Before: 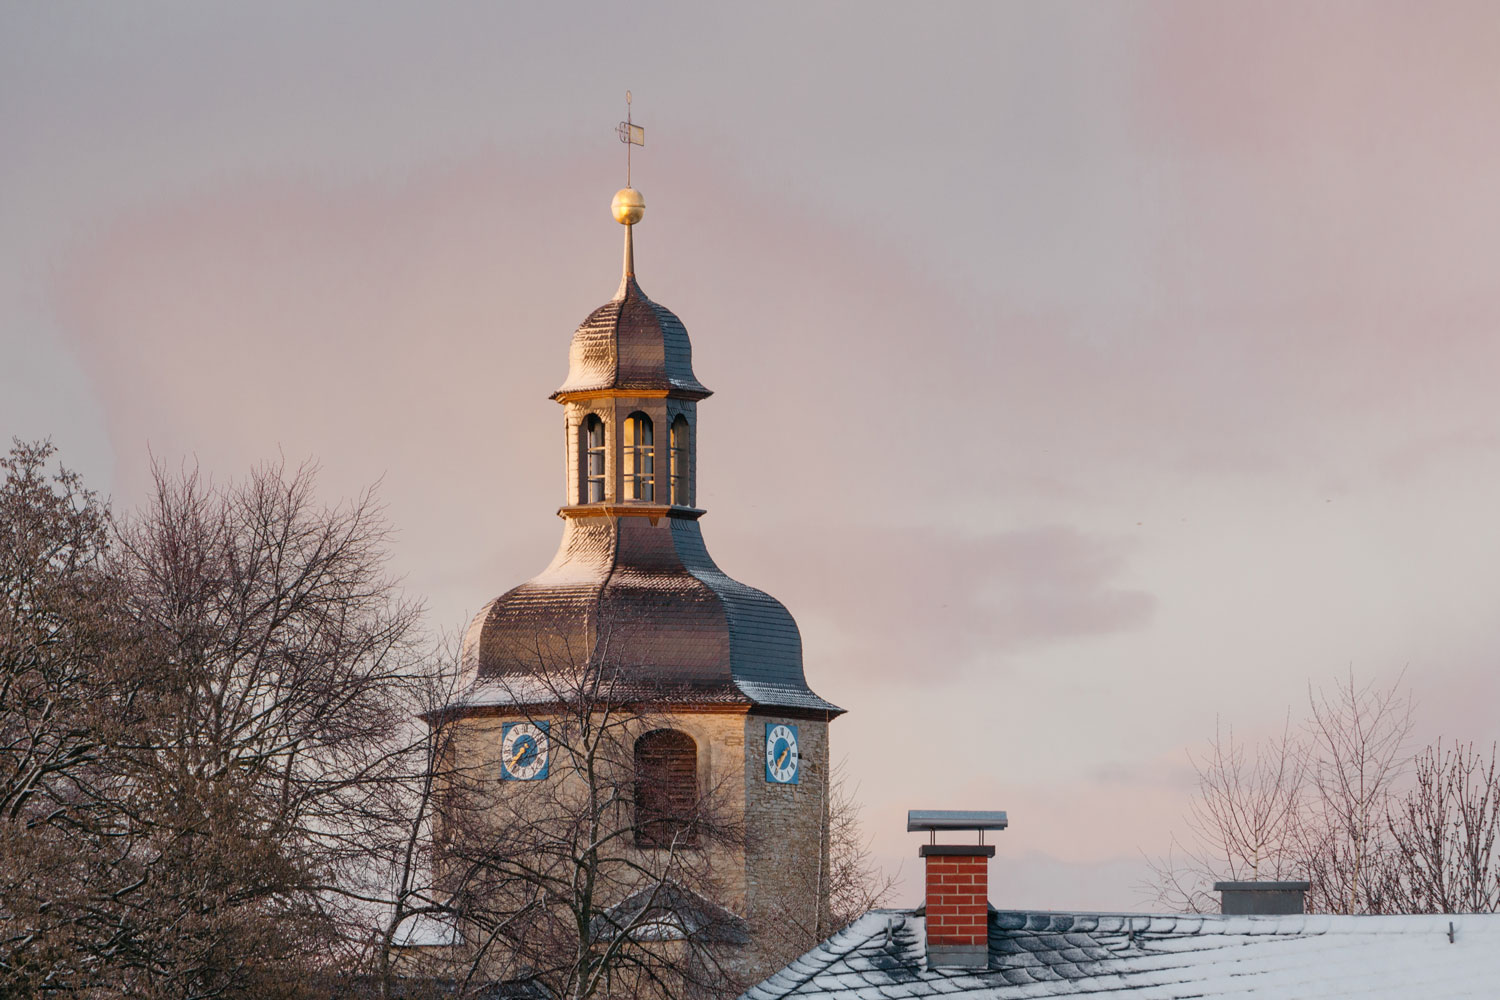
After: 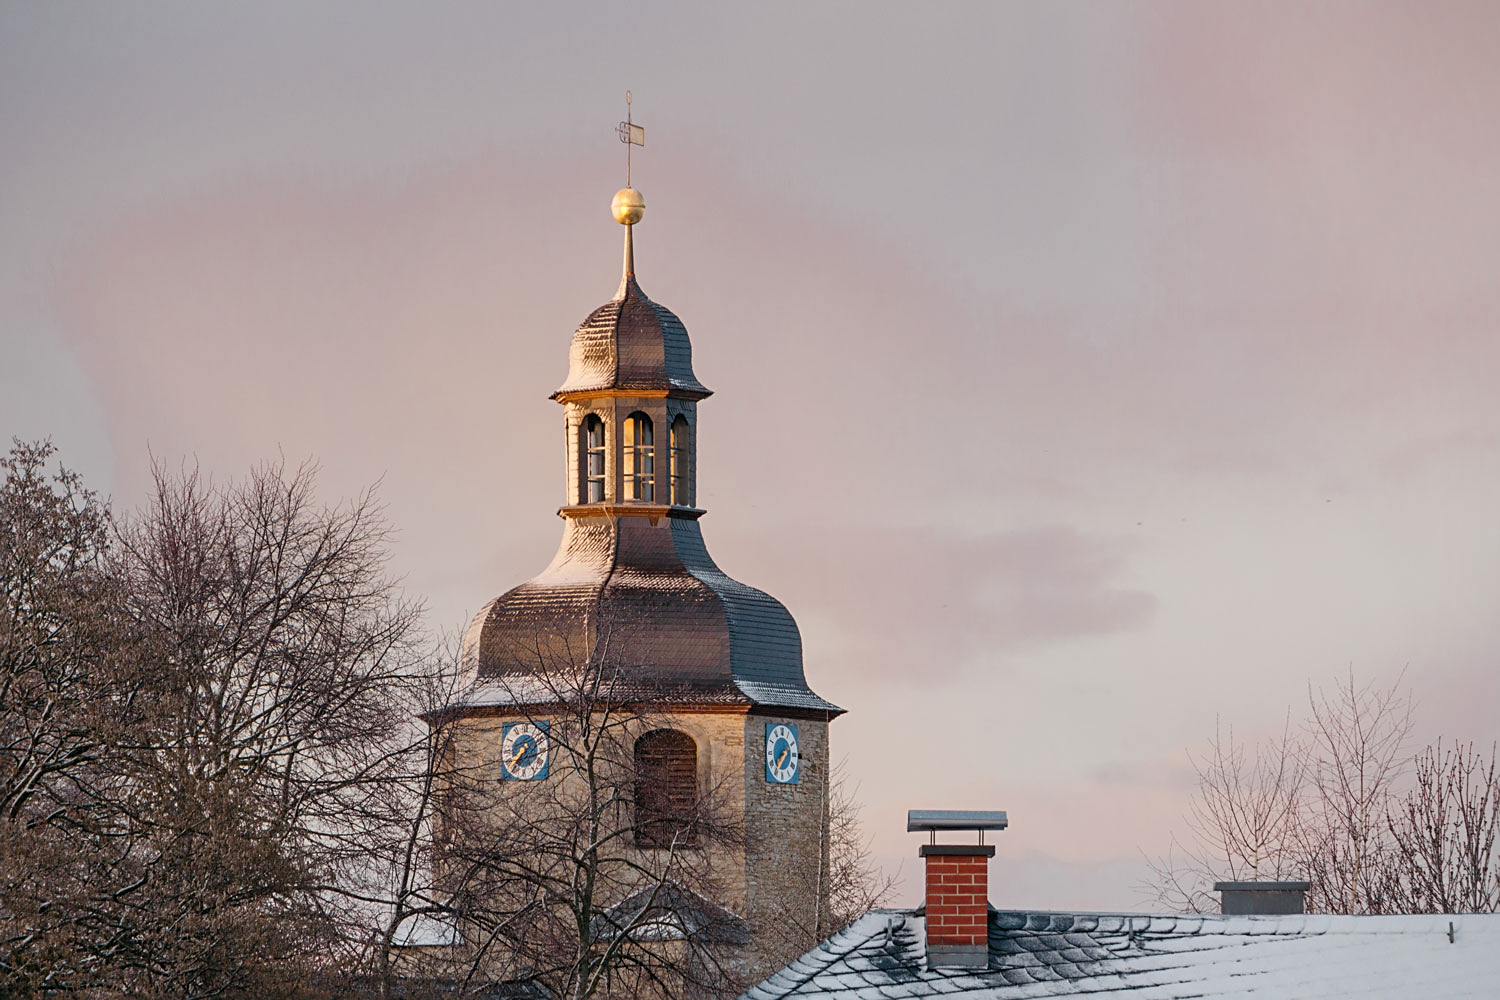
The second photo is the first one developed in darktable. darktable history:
contrast brightness saturation: saturation -0.025
vignetting: fall-off start 91.29%, brightness -0.232, saturation 0.151
sharpen: radius 2.522, amount 0.334
